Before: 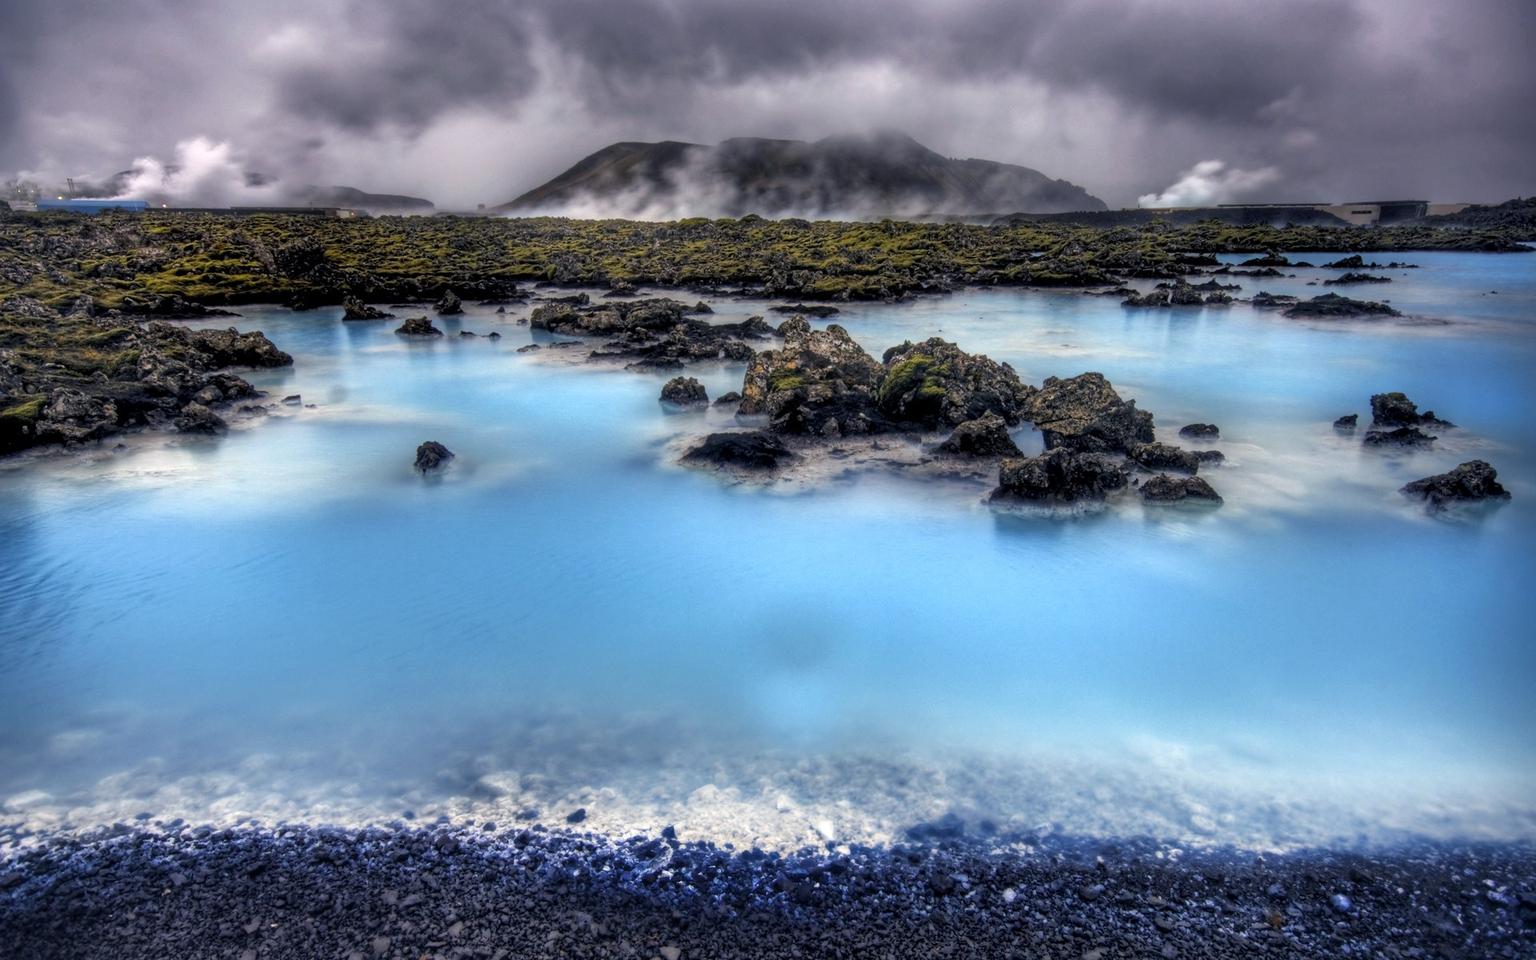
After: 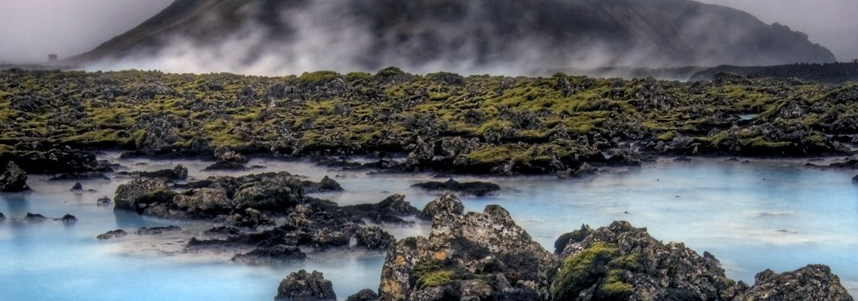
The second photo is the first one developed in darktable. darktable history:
shadows and highlights: radius 108.52, shadows 23.73, highlights -59.32, low approximation 0.01, soften with gaussian
crop: left 28.64%, top 16.832%, right 26.637%, bottom 58.055%
